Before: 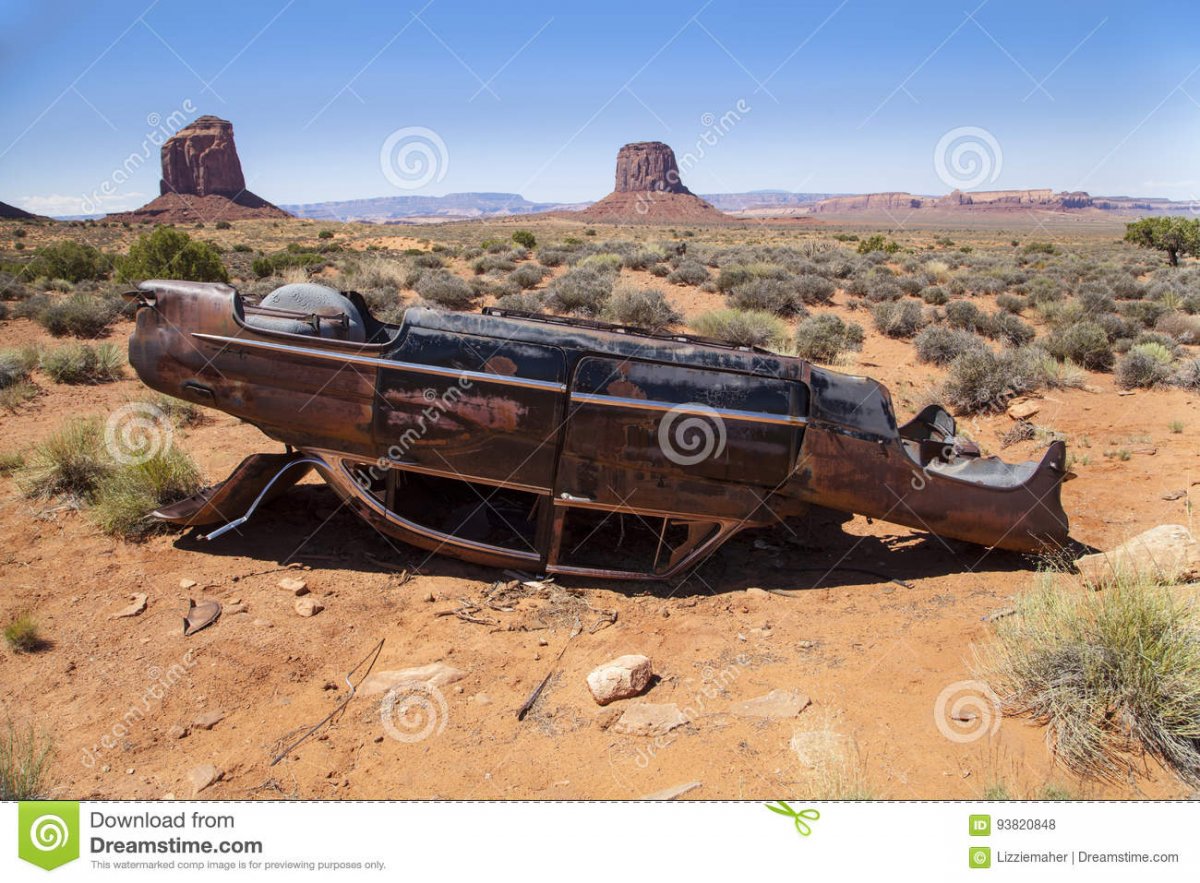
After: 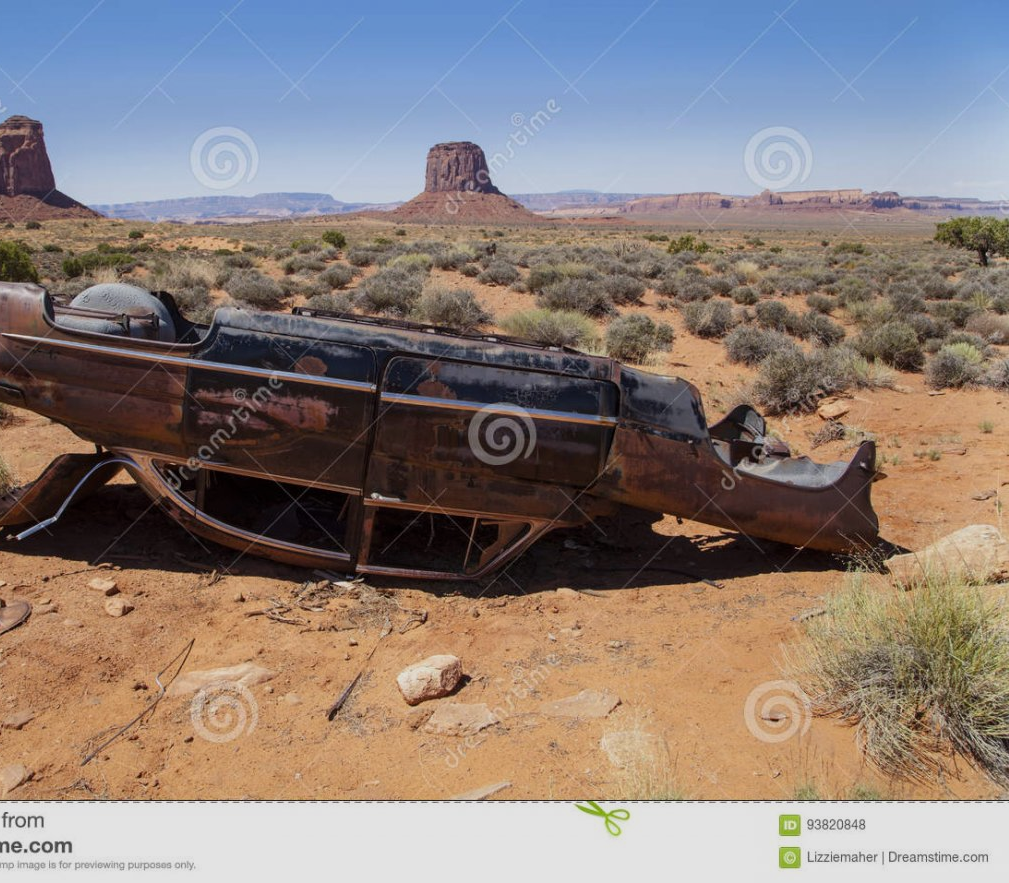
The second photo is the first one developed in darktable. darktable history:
exposure: exposure -0.382 EV, compensate highlight preservation false
crop: left 15.842%
